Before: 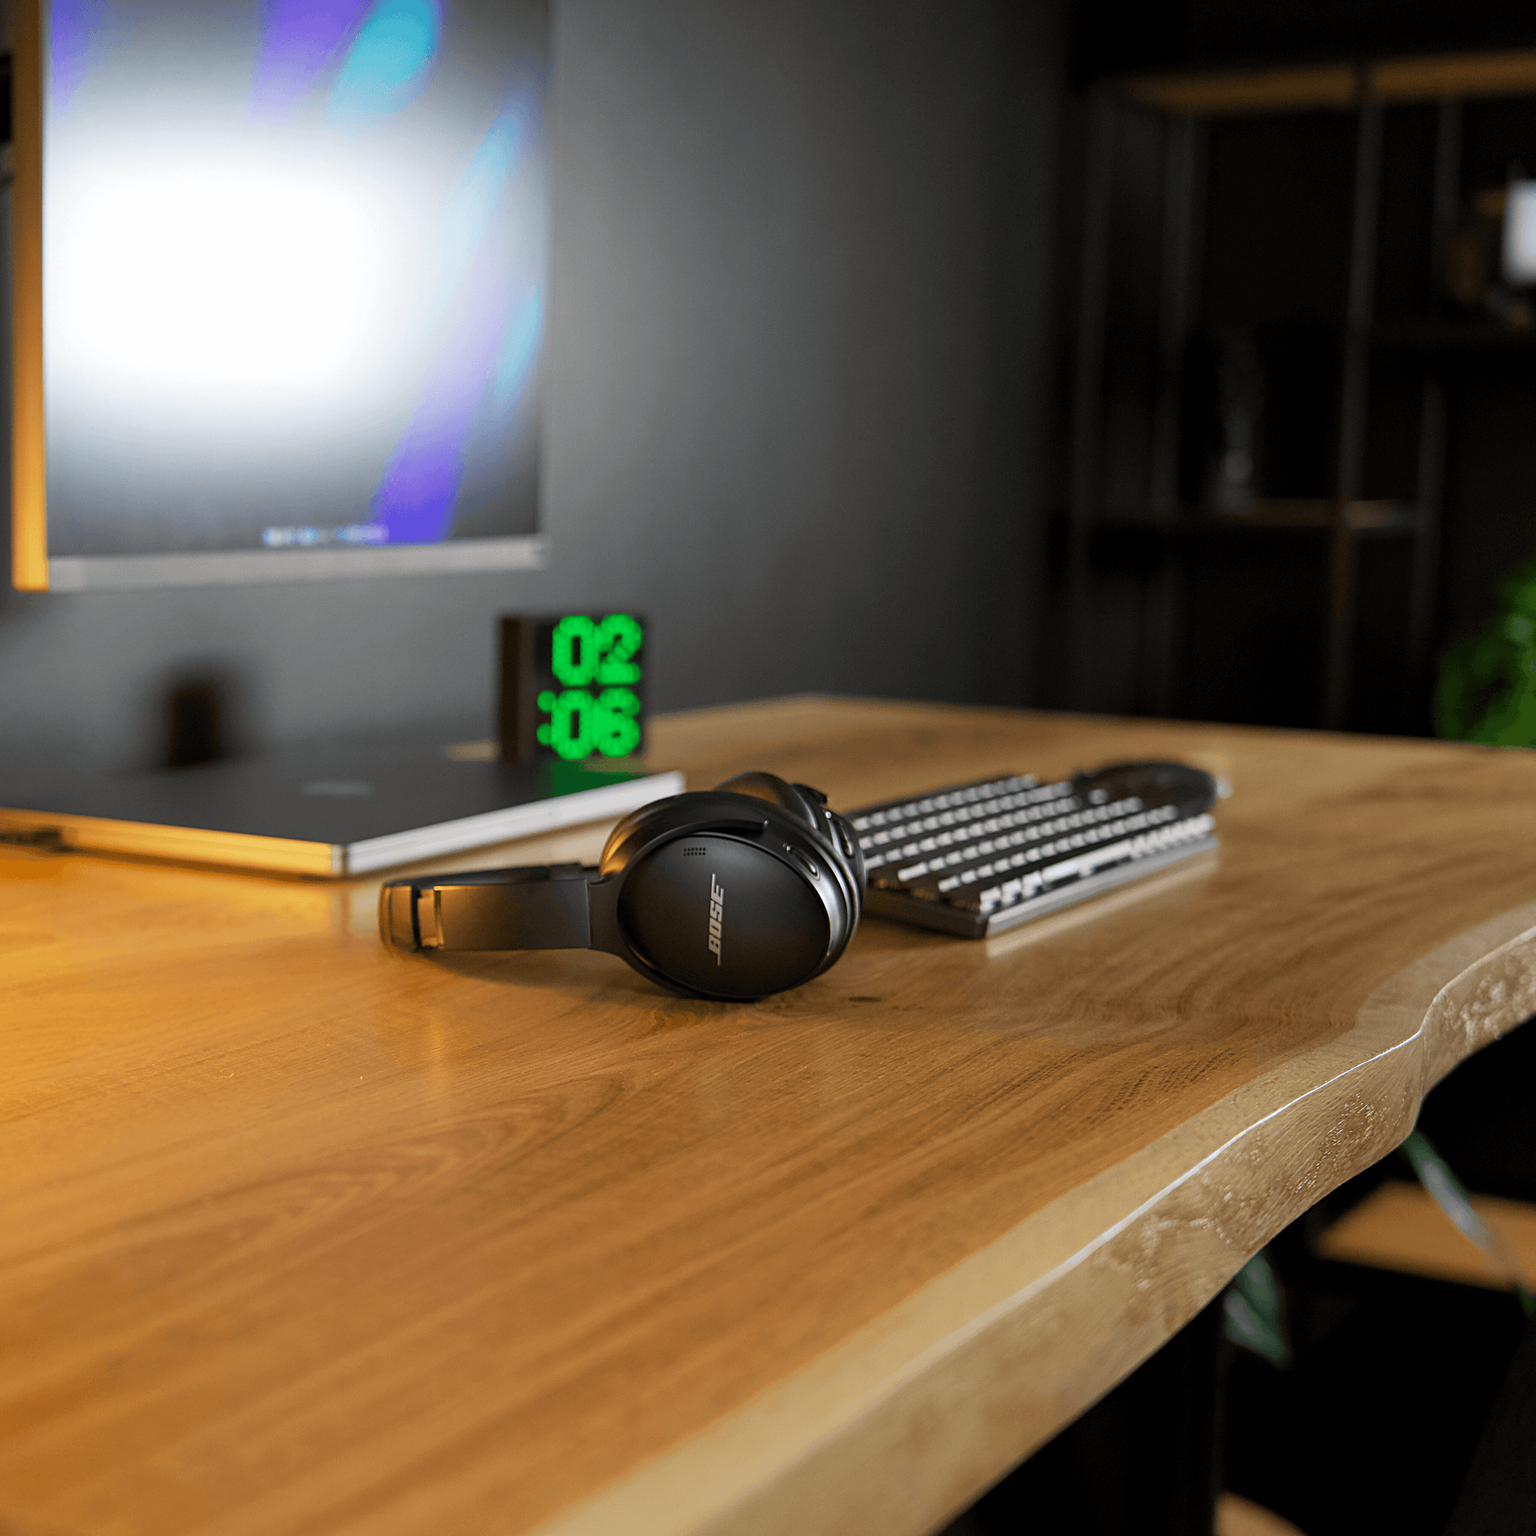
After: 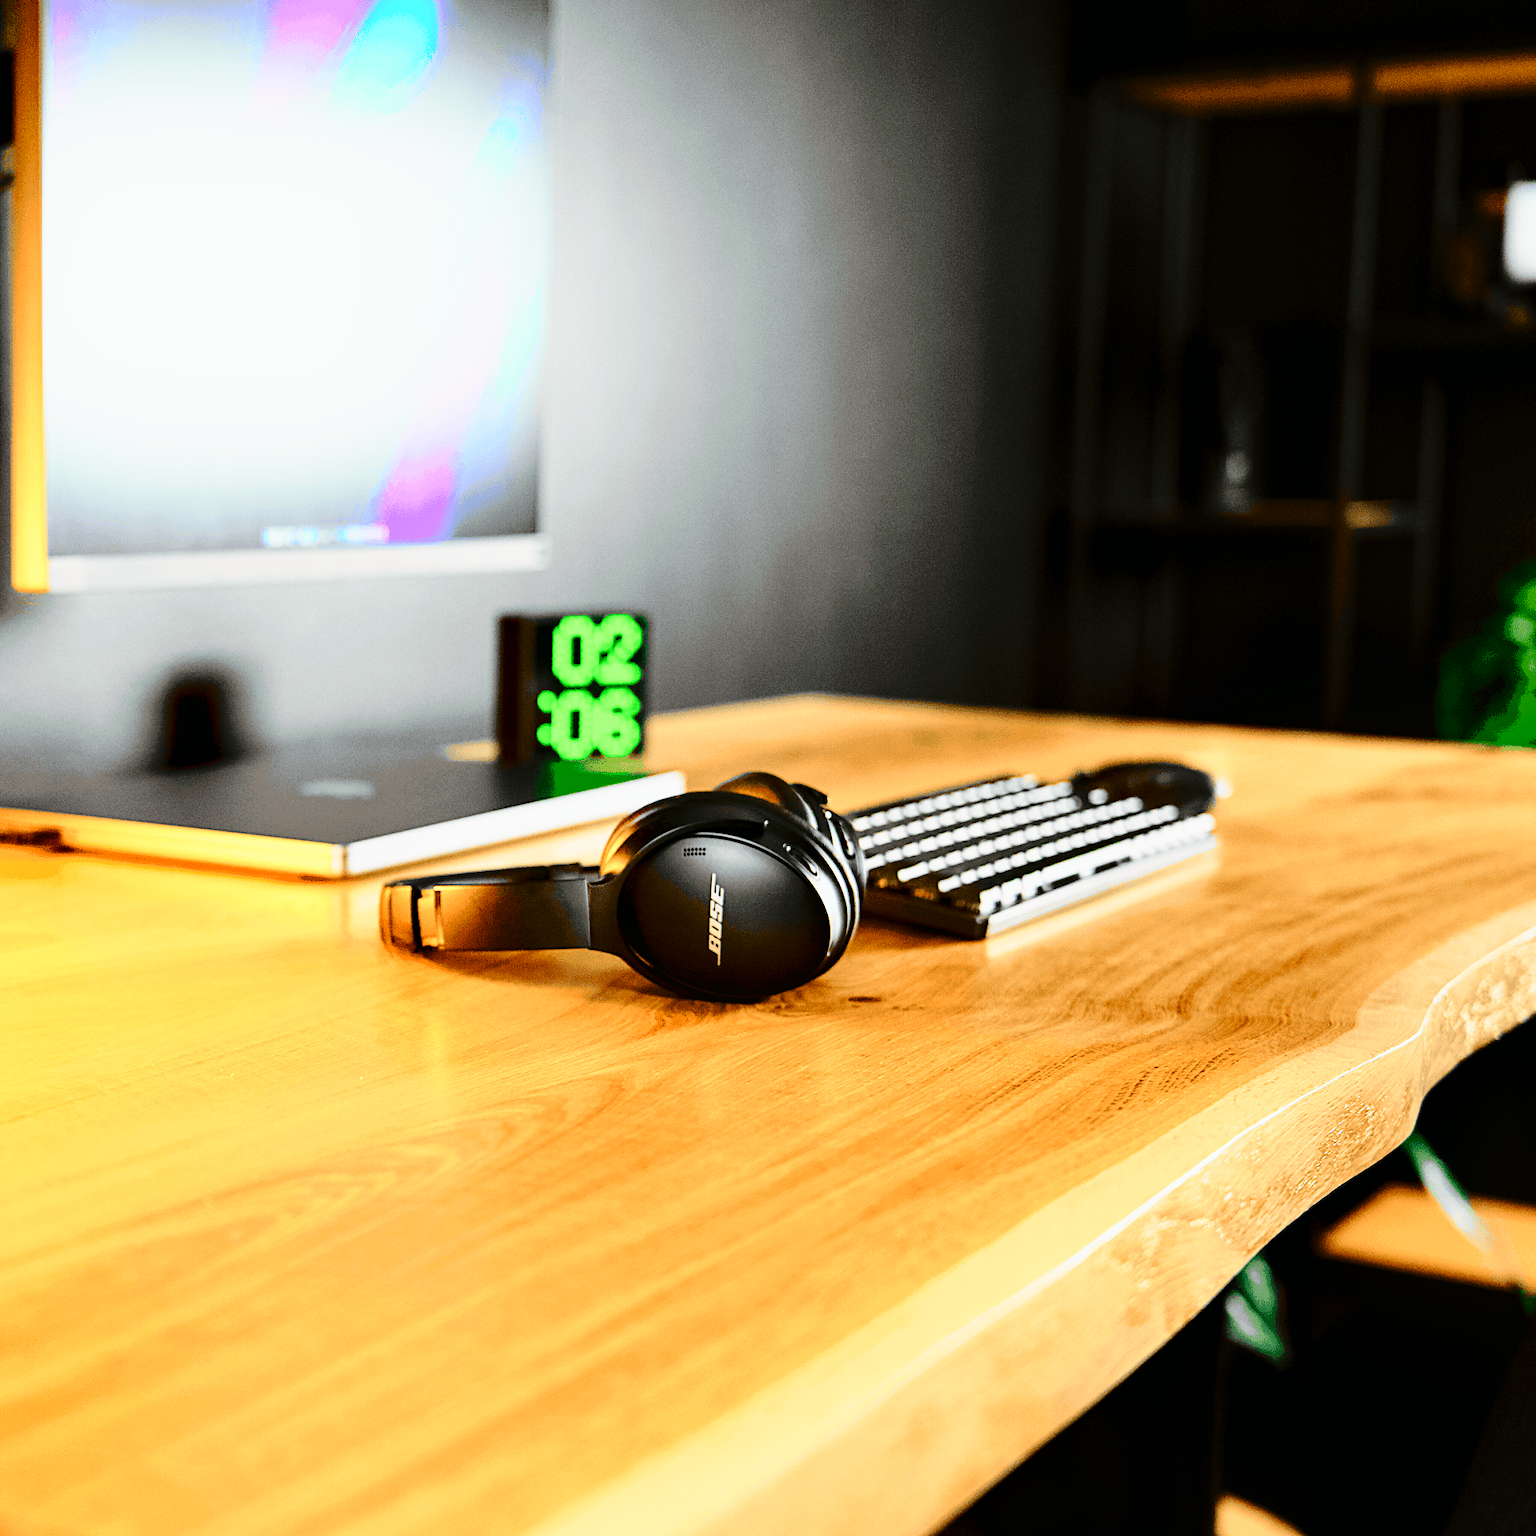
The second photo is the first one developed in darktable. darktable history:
tone curve: curves: ch0 [(0, 0.003) (0.044, 0.032) (0.12, 0.089) (0.19, 0.175) (0.271, 0.294) (0.457, 0.546) (0.588, 0.71) (0.701, 0.815) (0.86, 0.922) (1, 0.982)]; ch1 [(0, 0) (0.247, 0.215) (0.433, 0.382) (0.466, 0.426) (0.493, 0.481) (0.501, 0.5) (0.517, 0.524) (0.557, 0.582) (0.598, 0.651) (0.671, 0.735) (0.796, 0.85) (1, 1)]; ch2 [(0, 0) (0.249, 0.216) (0.357, 0.317) (0.448, 0.432) (0.478, 0.492) (0.498, 0.499) (0.517, 0.53) (0.537, 0.57) (0.569, 0.623) (0.61, 0.663) (0.706, 0.75) (0.808, 0.809) (0.991, 0.968)], color space Lab, independent channels, preserve colors none
contrast equalizer: y [[0.535, 0.543, 0.548, 0.548, 0.542, 0.532], [0.5 ×6], [0.5 ×6], [0 ×6], [0 ×6]]
base curve: curves: ch0 [(0, 0) (0.028, 0.03) (0.105, 0.232) (0.387, 0.748) (0.754, 0.968) (1, 1)], fusion 1, exposure shift 0.576, preserve colors none
